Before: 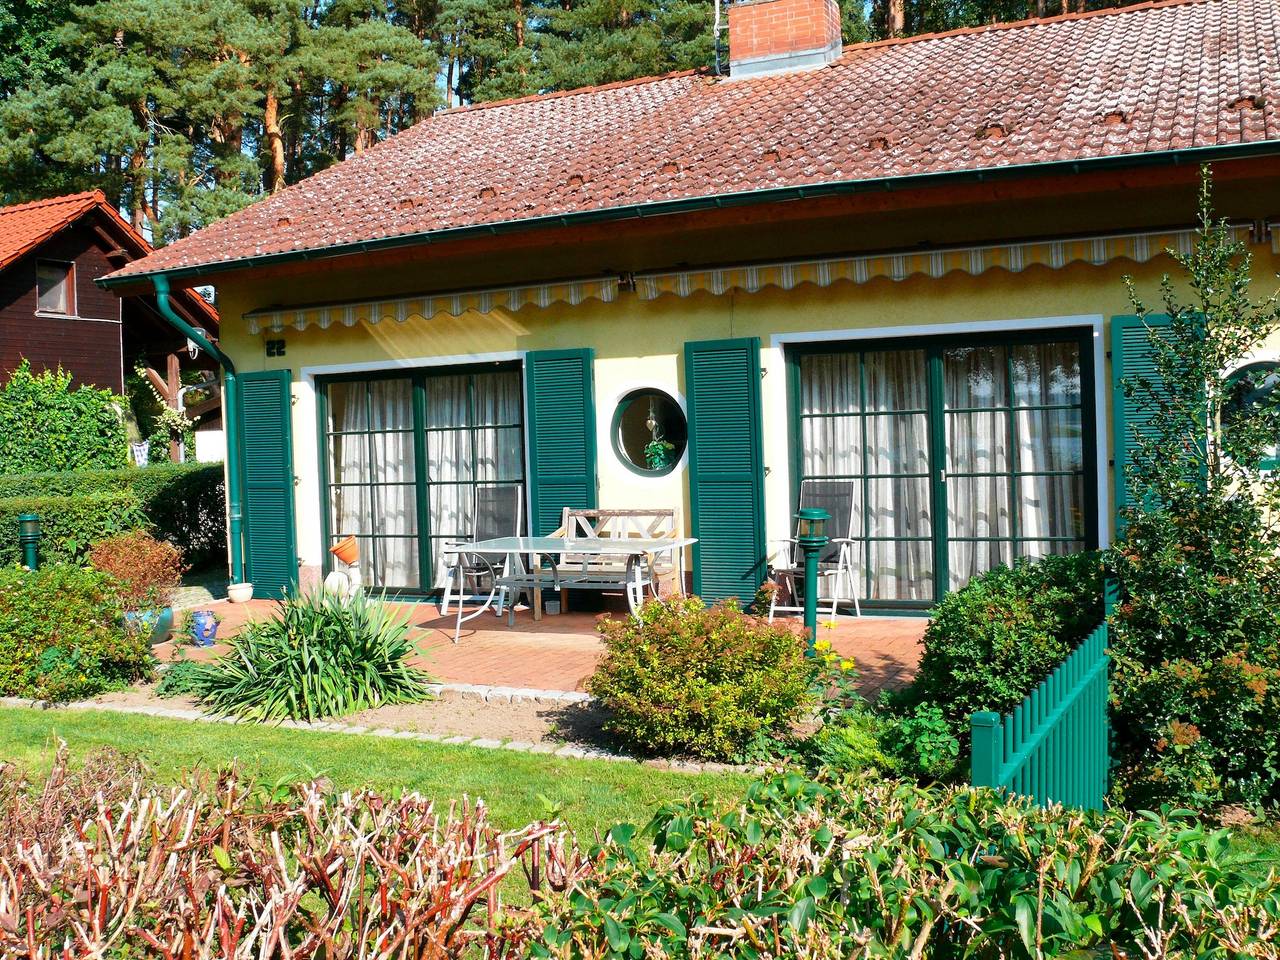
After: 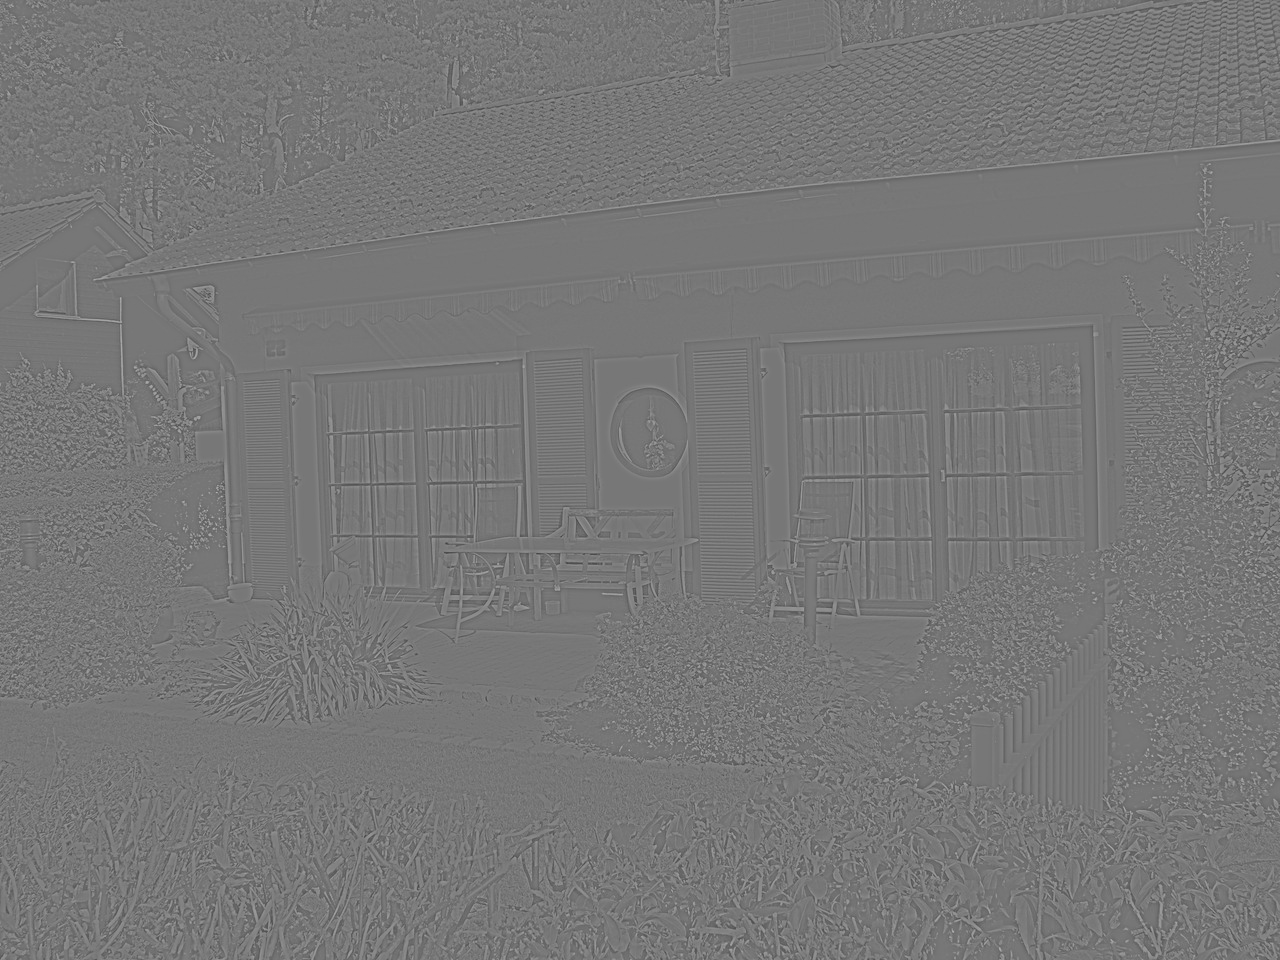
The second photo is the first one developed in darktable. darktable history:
highpass: sharpness 6%, contrast boost 7.63%
shadows and highlights: highlights color adjustment 0%, low approximation 0.01, soften with gaussian
